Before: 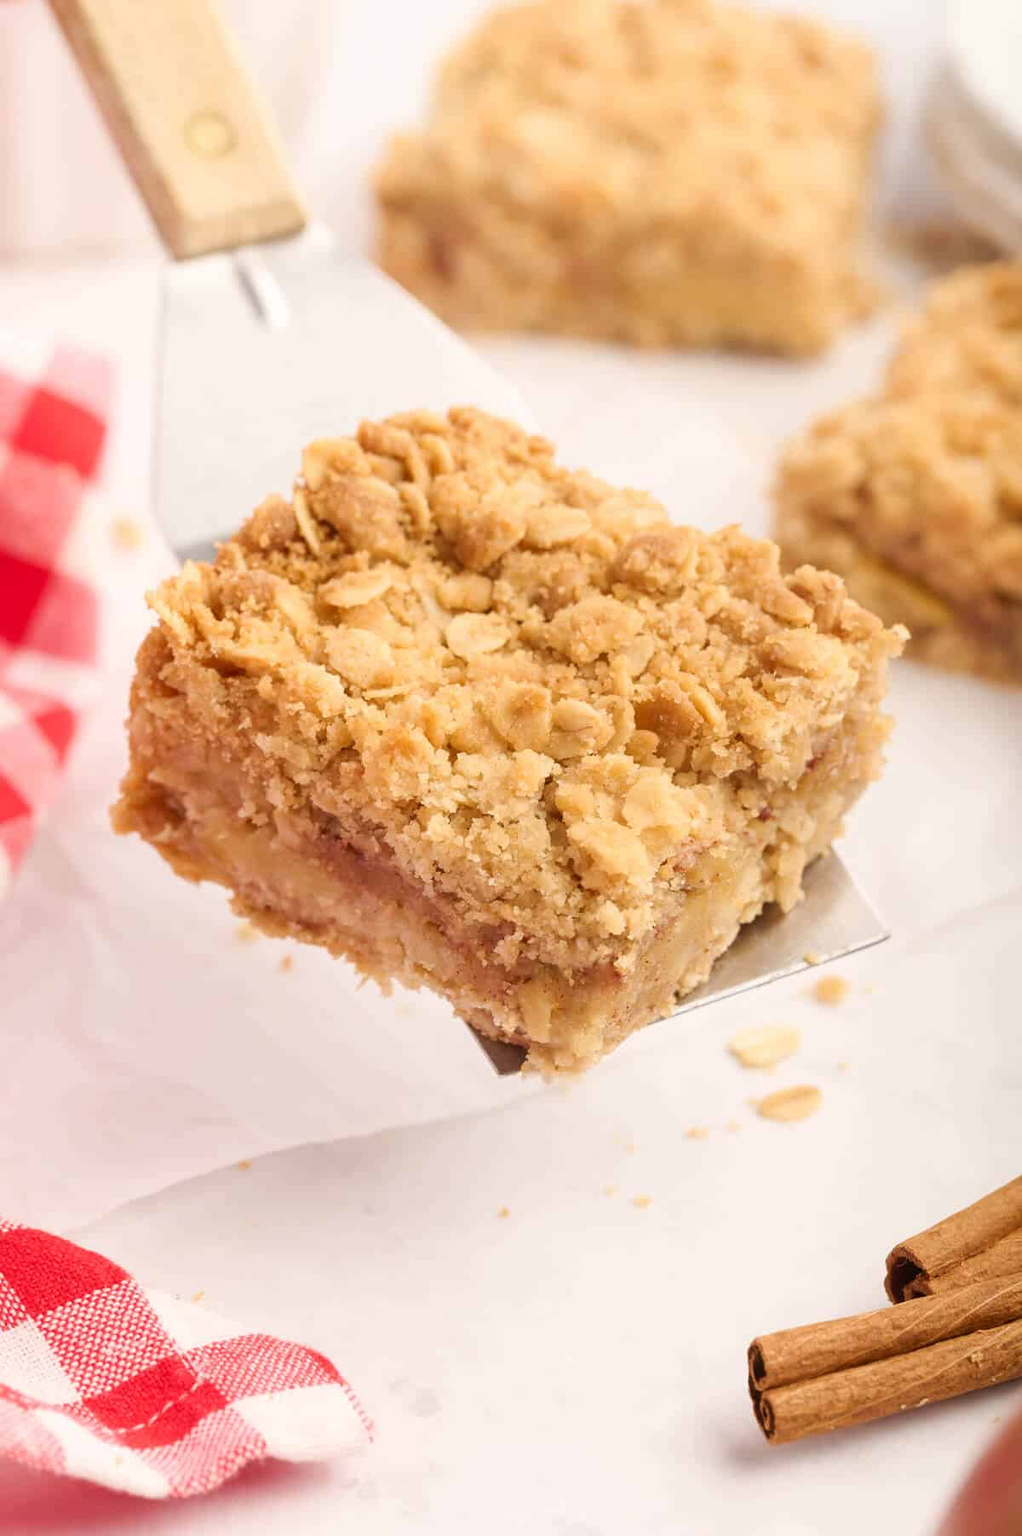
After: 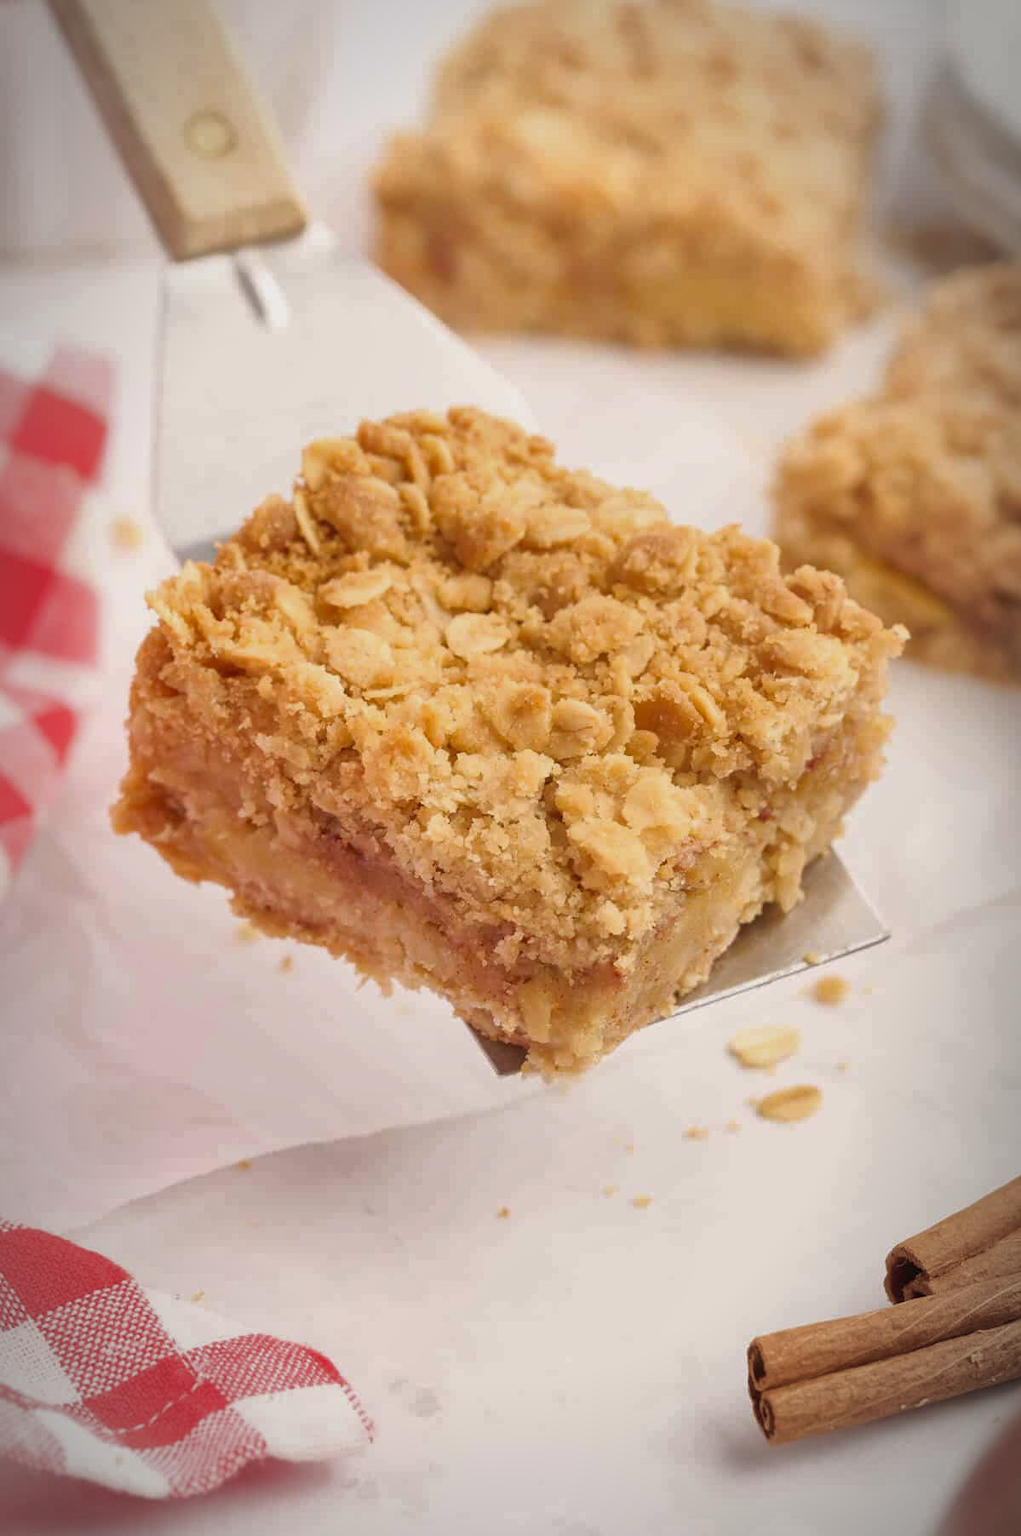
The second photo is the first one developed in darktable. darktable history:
shadows and highlights: on, module defaults
vignetting: automatic ratio true
exposure: exposure -0.149 EV, compensate highlight preservation false
